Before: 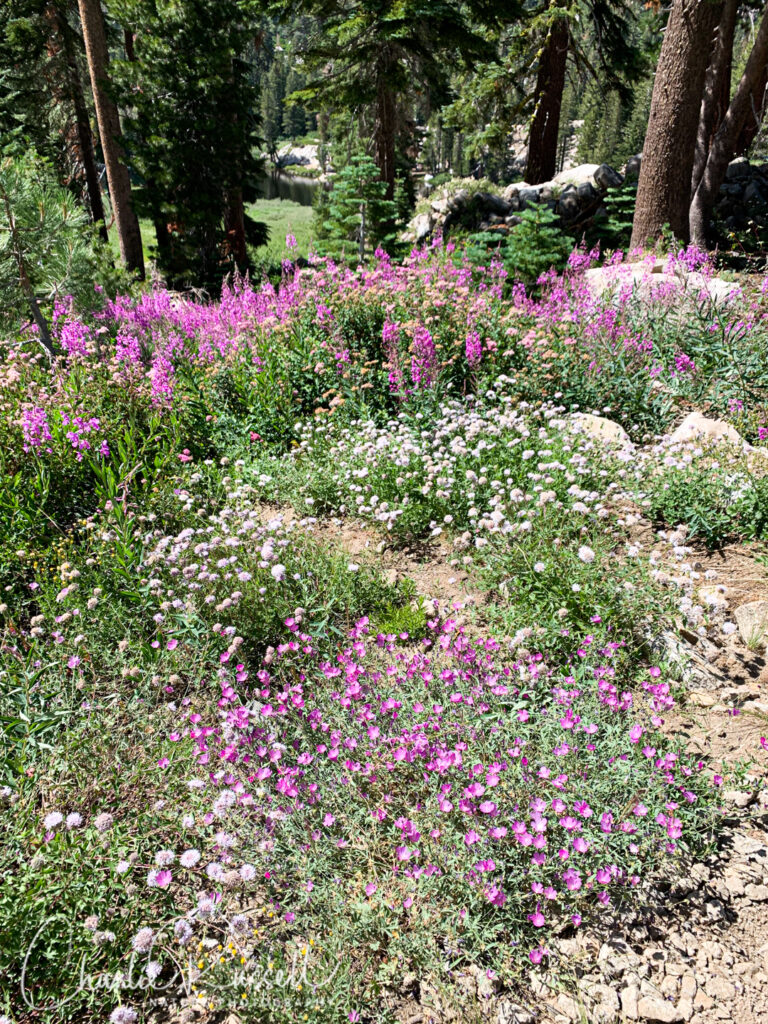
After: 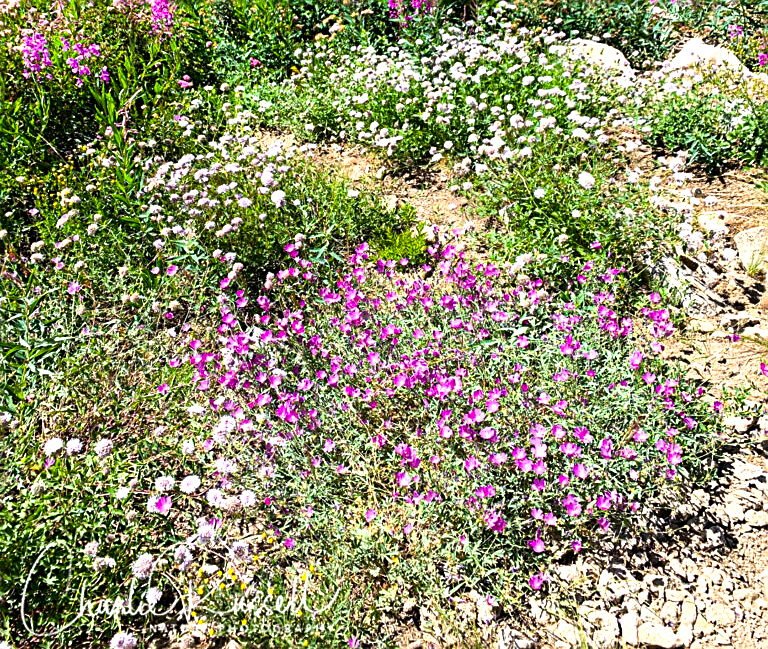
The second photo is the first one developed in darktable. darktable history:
crop and rotate: top 36.598%
sharpen: on, module defaults
base curve: curves: ch0 [(0, 0) (0.303, 0.277) (1, 1)], preserve colors none
color balance rgb: perceptual saturation grading › global saturation 30.928%, perceptual brilliance grading › highlights 9.317%, perceptual brilliance grading › mid-tones 5.584%, global vibrance 25.067%, contrast 9.822%
